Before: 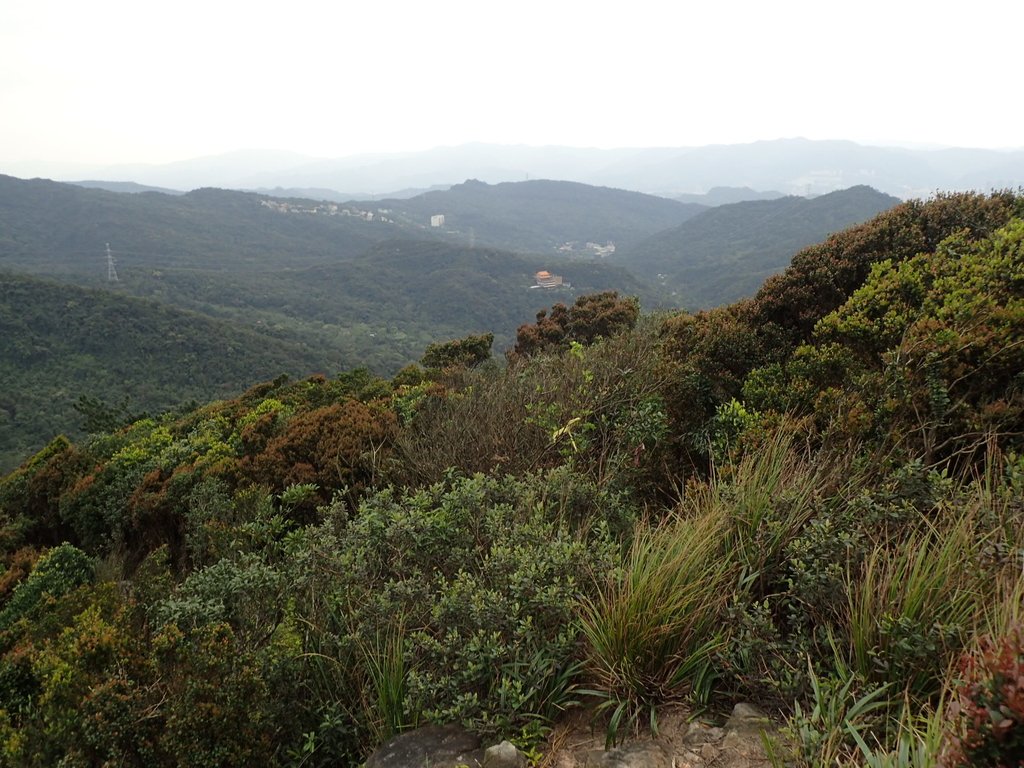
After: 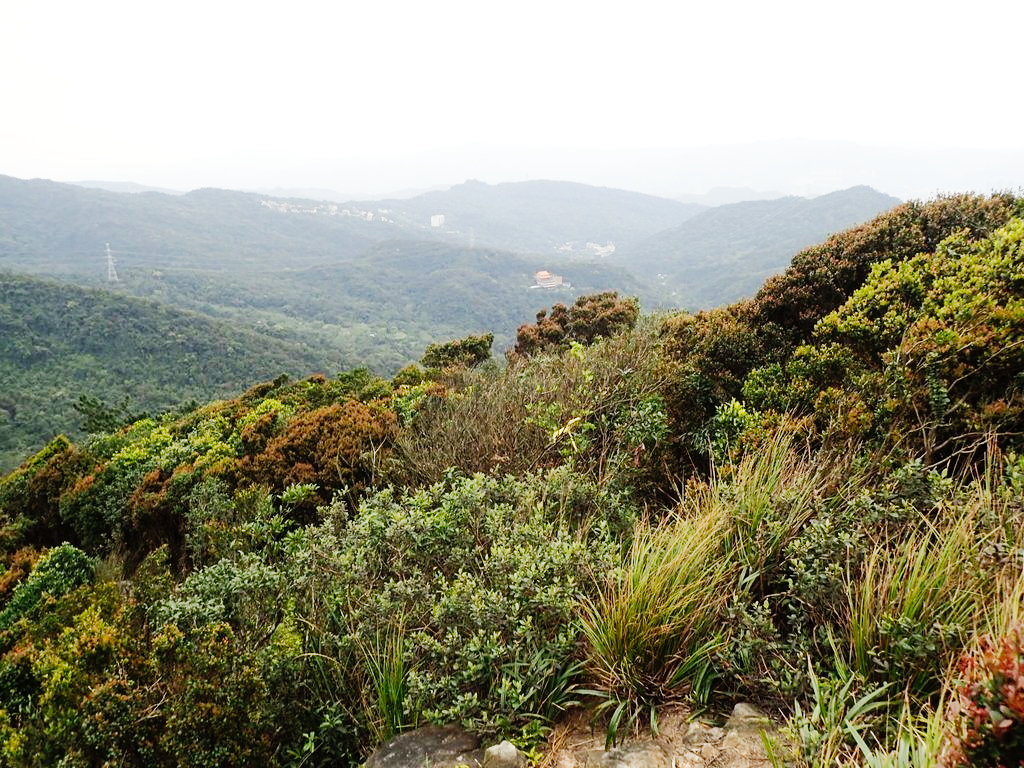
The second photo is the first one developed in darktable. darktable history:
tone curve: curves: ch0 [(0, 0) (0.084, 0.074) (0.2, 0.297) (0.363, 0.591) (0.495, 0.765) (0.68, 0.901) (0.851, 0.967) (1, 1)], preserve colors none
